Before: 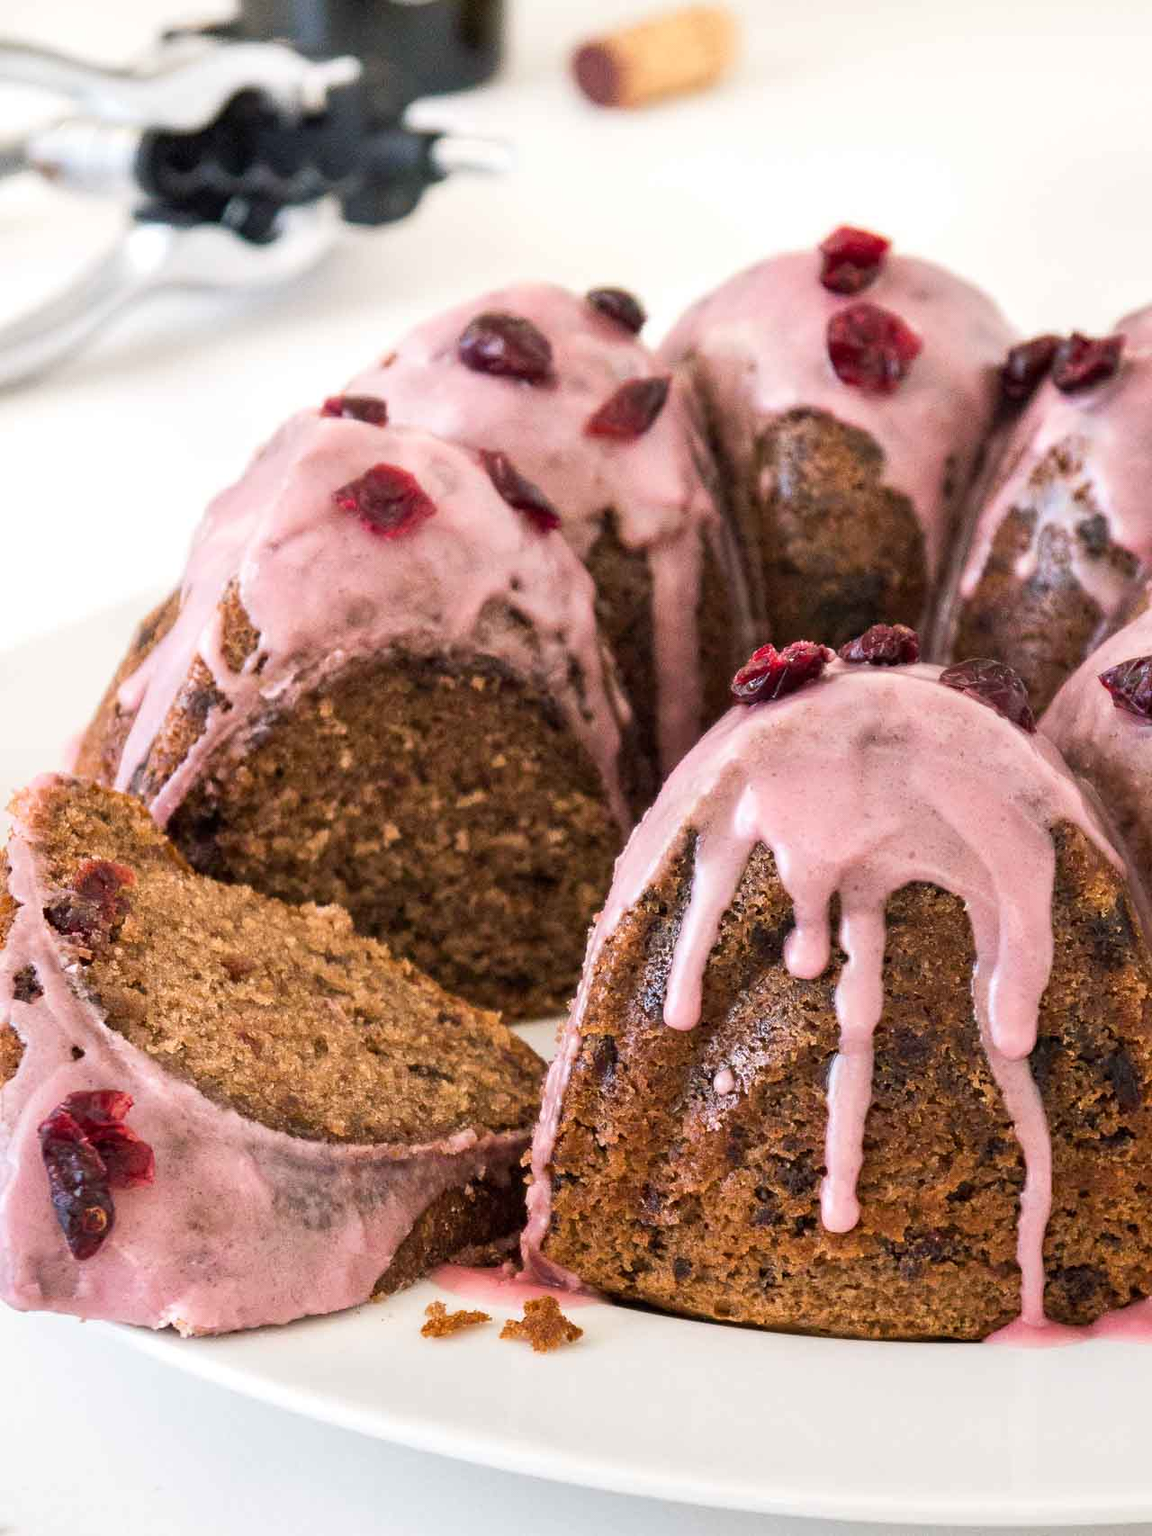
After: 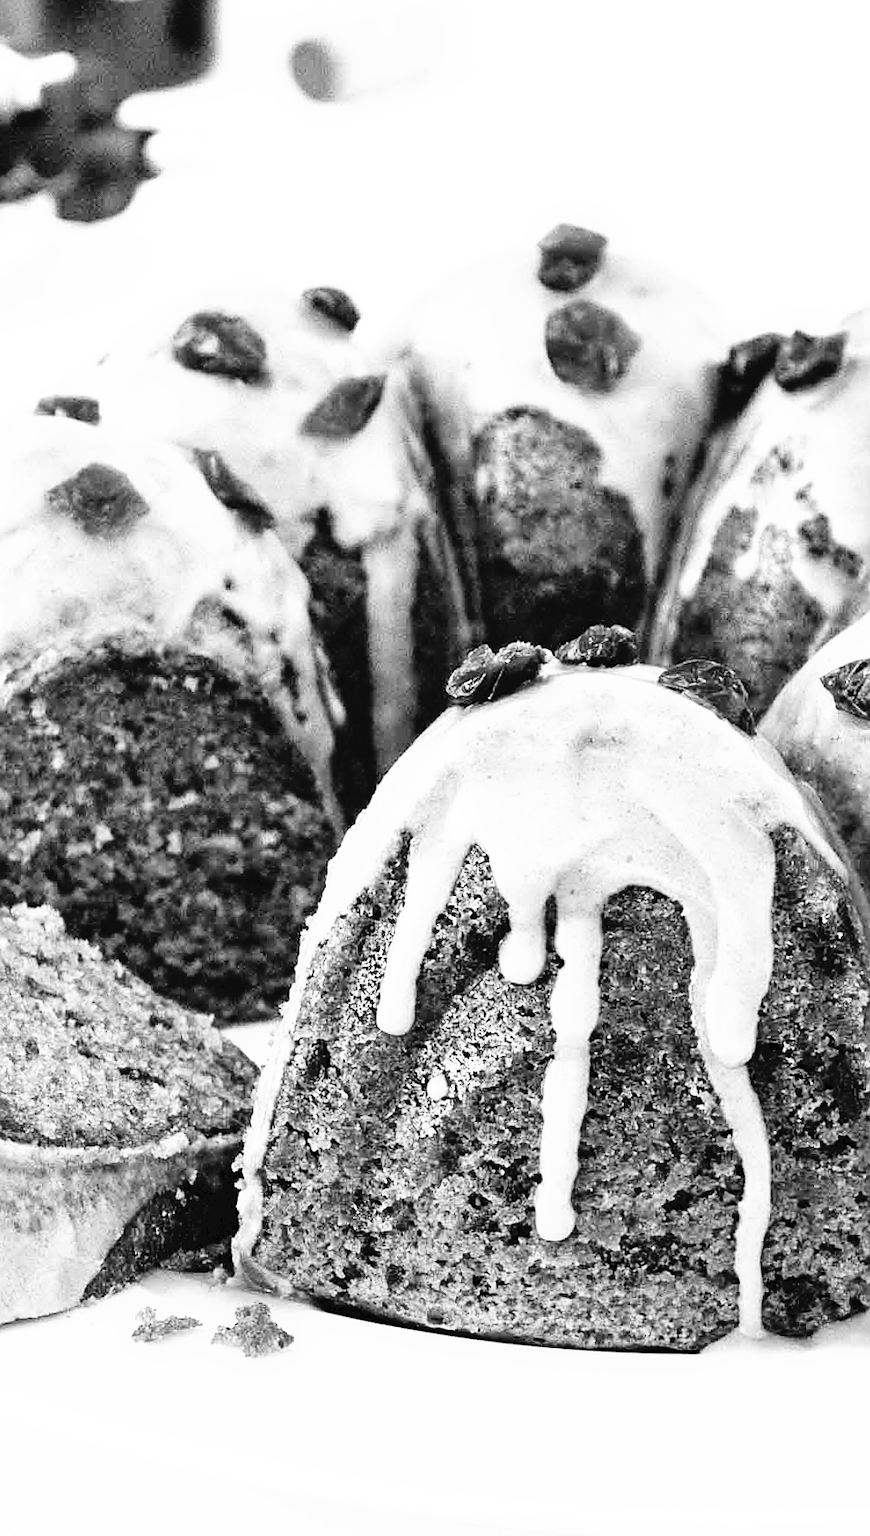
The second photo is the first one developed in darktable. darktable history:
contrast brightness saturation: contrast 0.04, saturation 0.16
sharpen: on, module defaults
base curve: curves: ch0 [(0, 0) (0.028, 0.03) (0.121, 0.232) (0.46, 0.748) (0.859, 0.968) (1, 1)], preserve colors none
monochrome: size 3.1
rotate and perspective: rotation 0.192°, lens shift (horizontal) -0.015, crop left 0.005, crop right 0.996, crop top 0.006, crop bottom 0.99
tone curve: curves: ch0 [(0, 0) (0.003, 0.033) (0.011, 0.033) (0.025, 0.036) (0.044, 0.039) (0.069, 0.04) (0.1, 0.043) (0.136, 0.052) (0.177, 0.085) (0.224, 0.14) (0.277, 0.225) (0.335, 0.333) (0.399, 0.419) (0.468, 0.51) (0.543, 0.603) (0.623, 0.713) (0.709, 0.808) (0.801, 0.901) (0.898, 0.98) (1, 1)], preserve colors none
crop and rotate: left 24.6%
